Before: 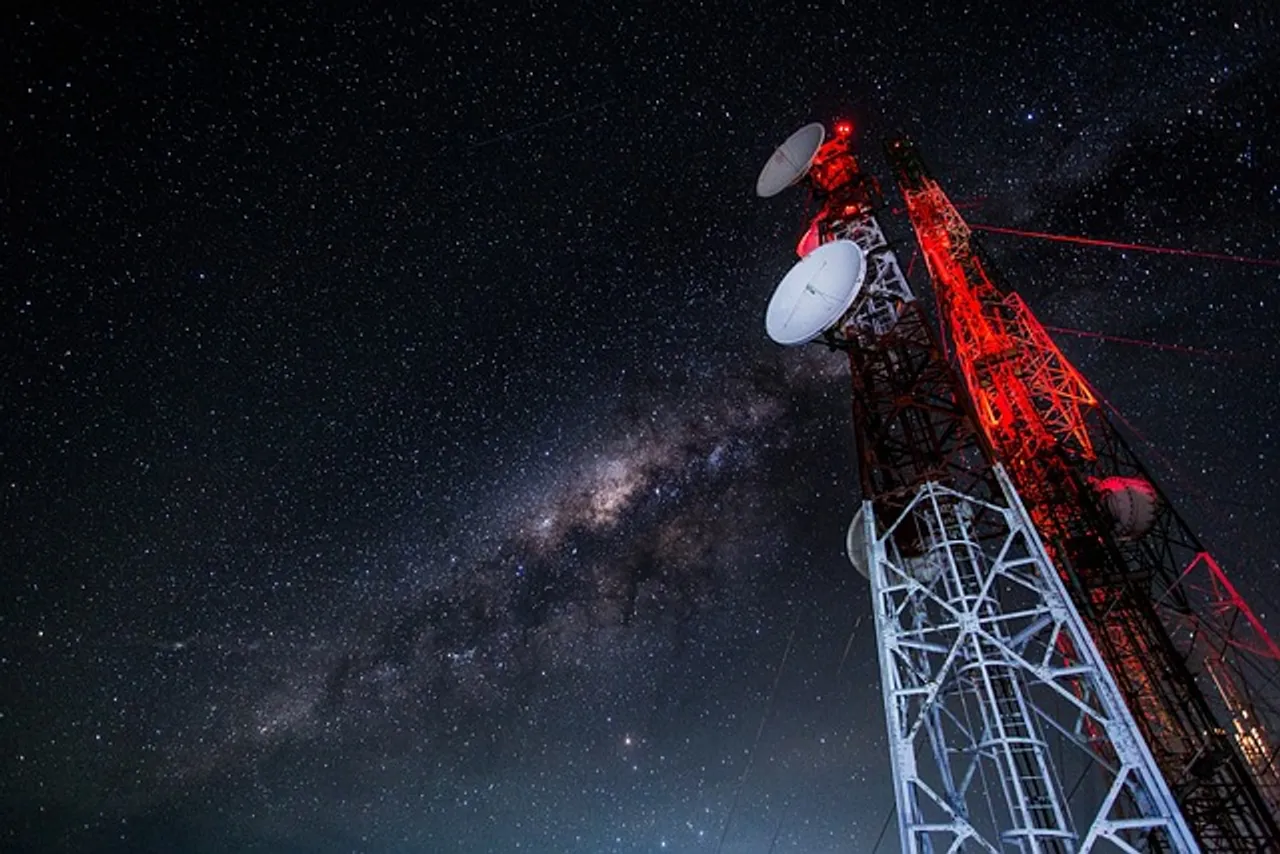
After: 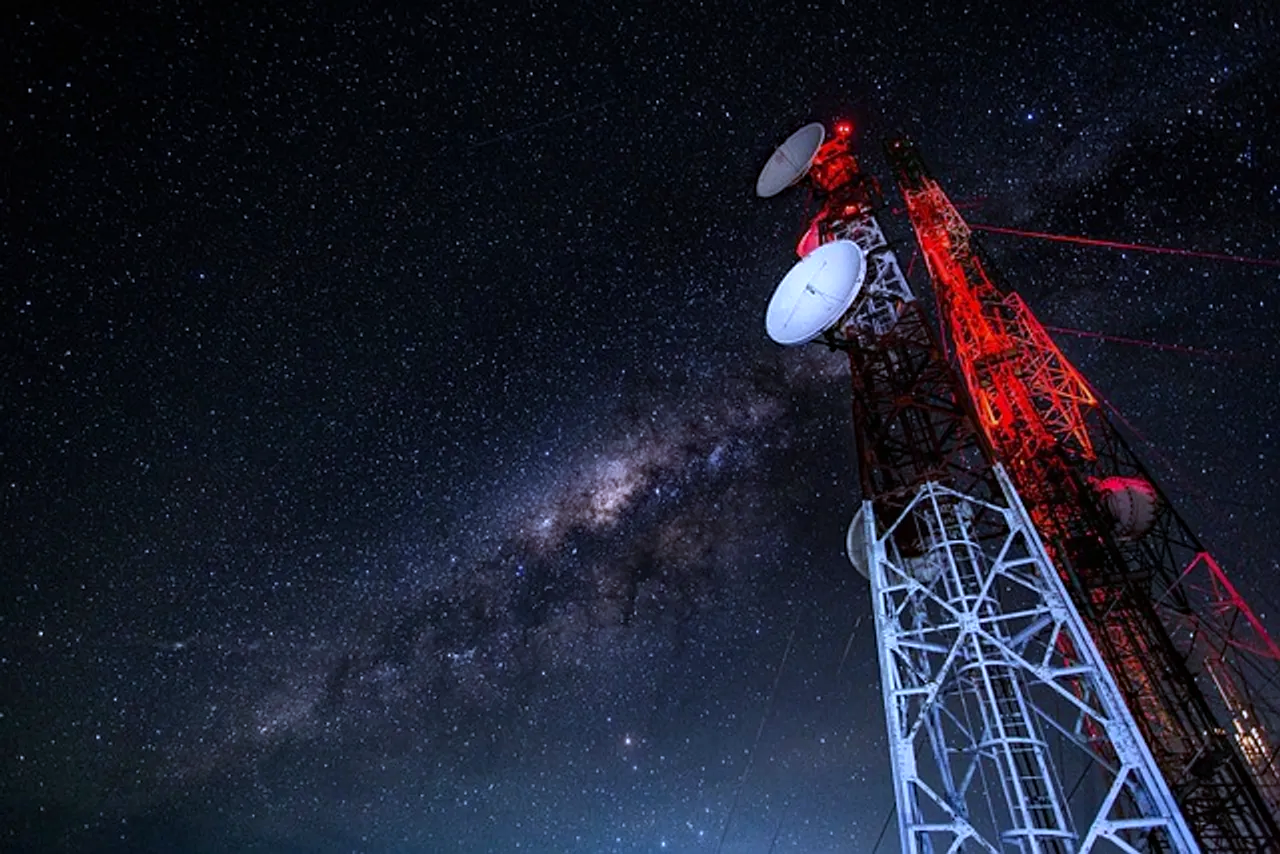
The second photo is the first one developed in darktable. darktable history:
haze removal: compatibility mode true, adaptive false
white balance: red 0.948, green 1.02, blue 1.176
